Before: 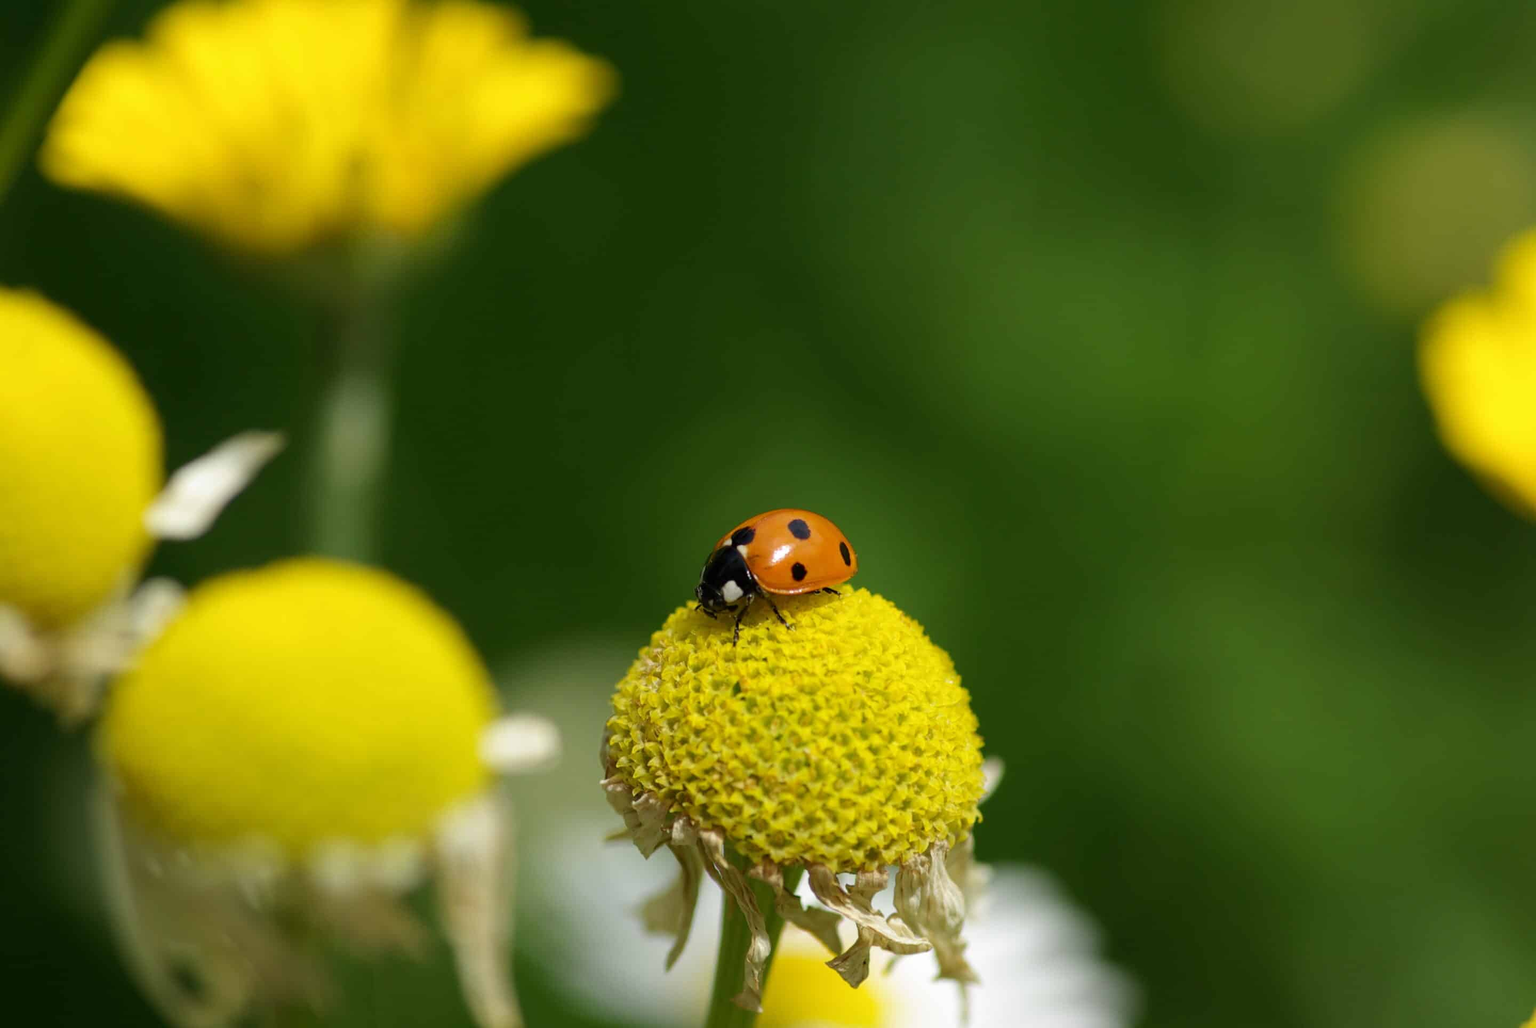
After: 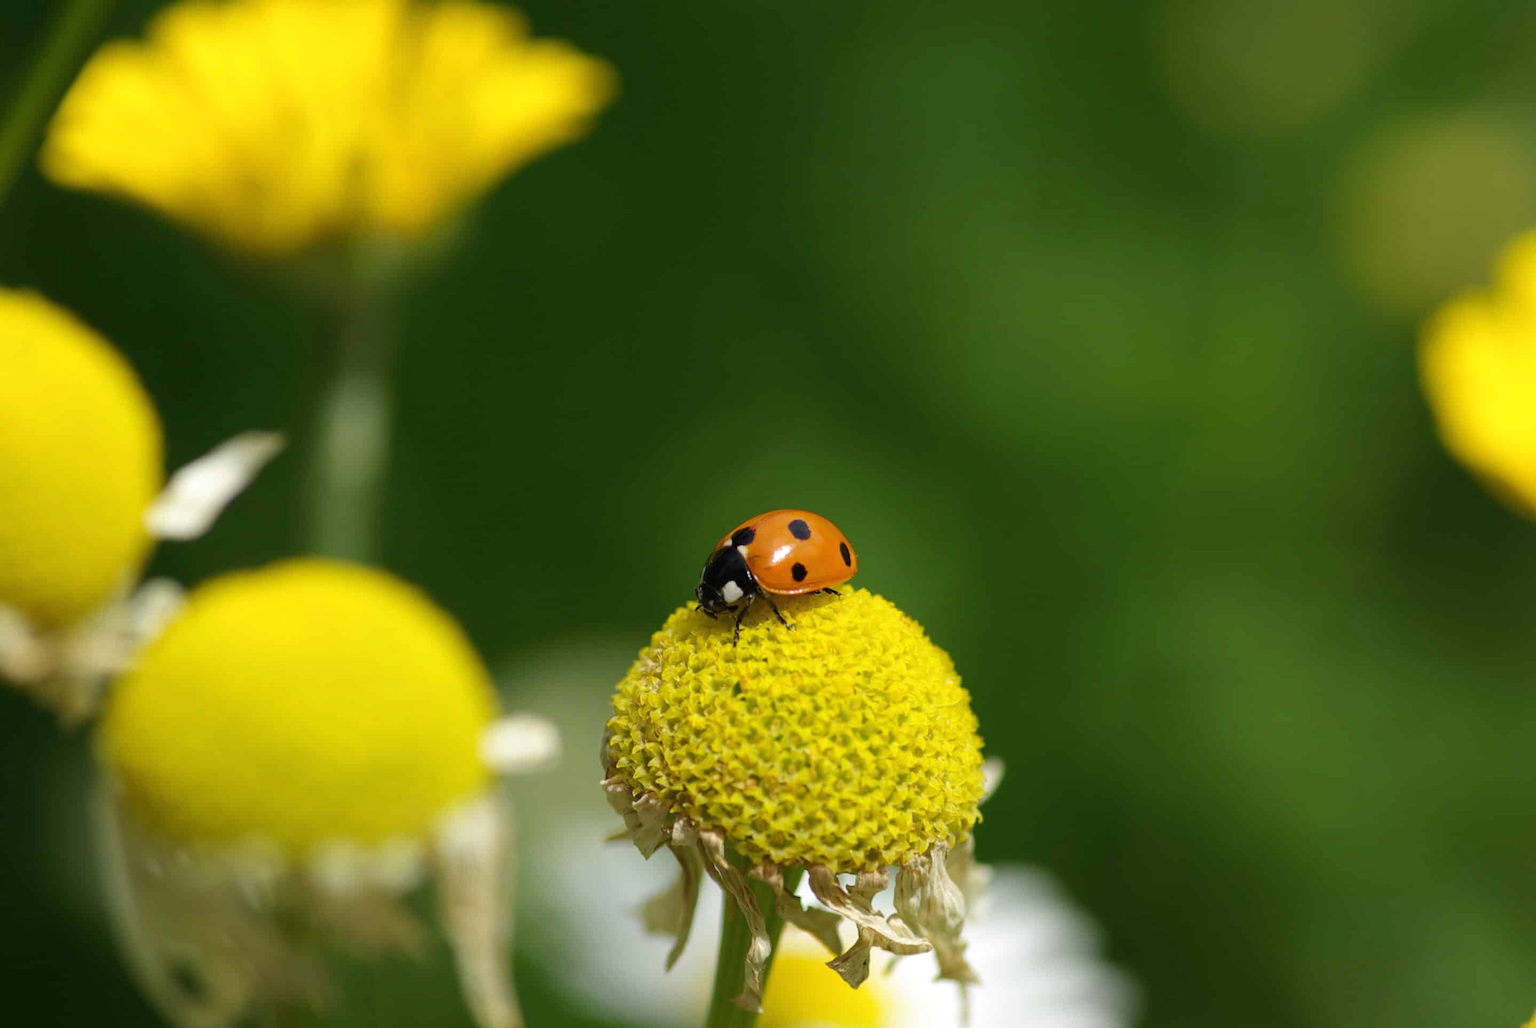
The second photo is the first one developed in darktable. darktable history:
tone equalizer: on, module defaults
exposure: black level correction -0.001, exposure 0.08 EV, compensate highlight preservation false
